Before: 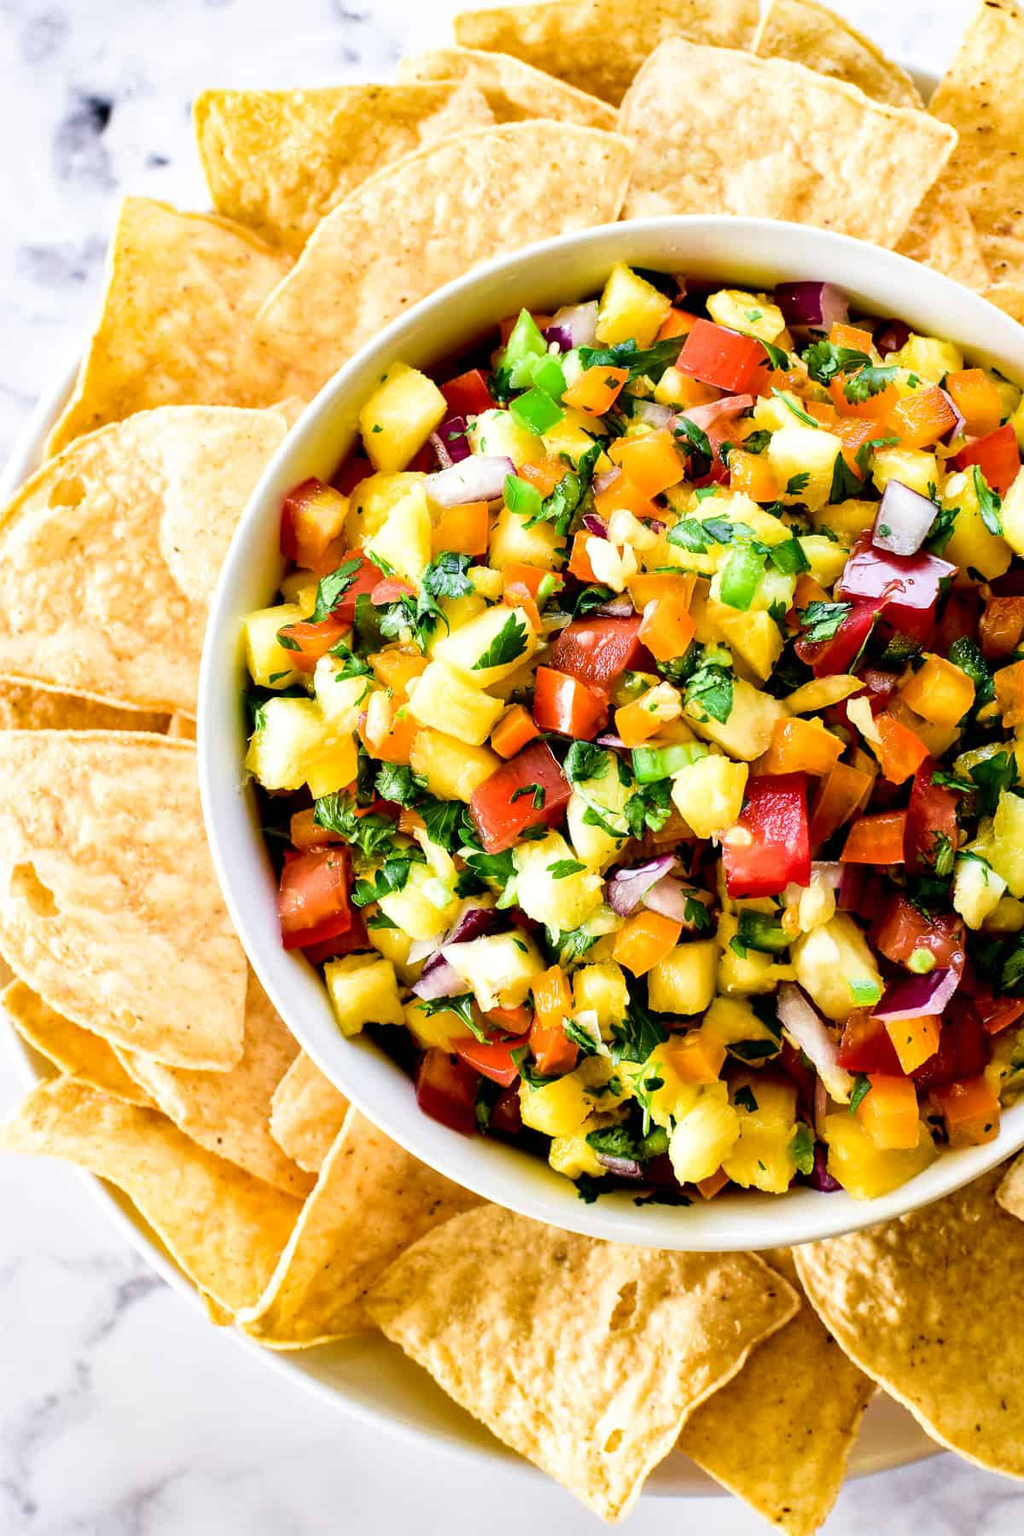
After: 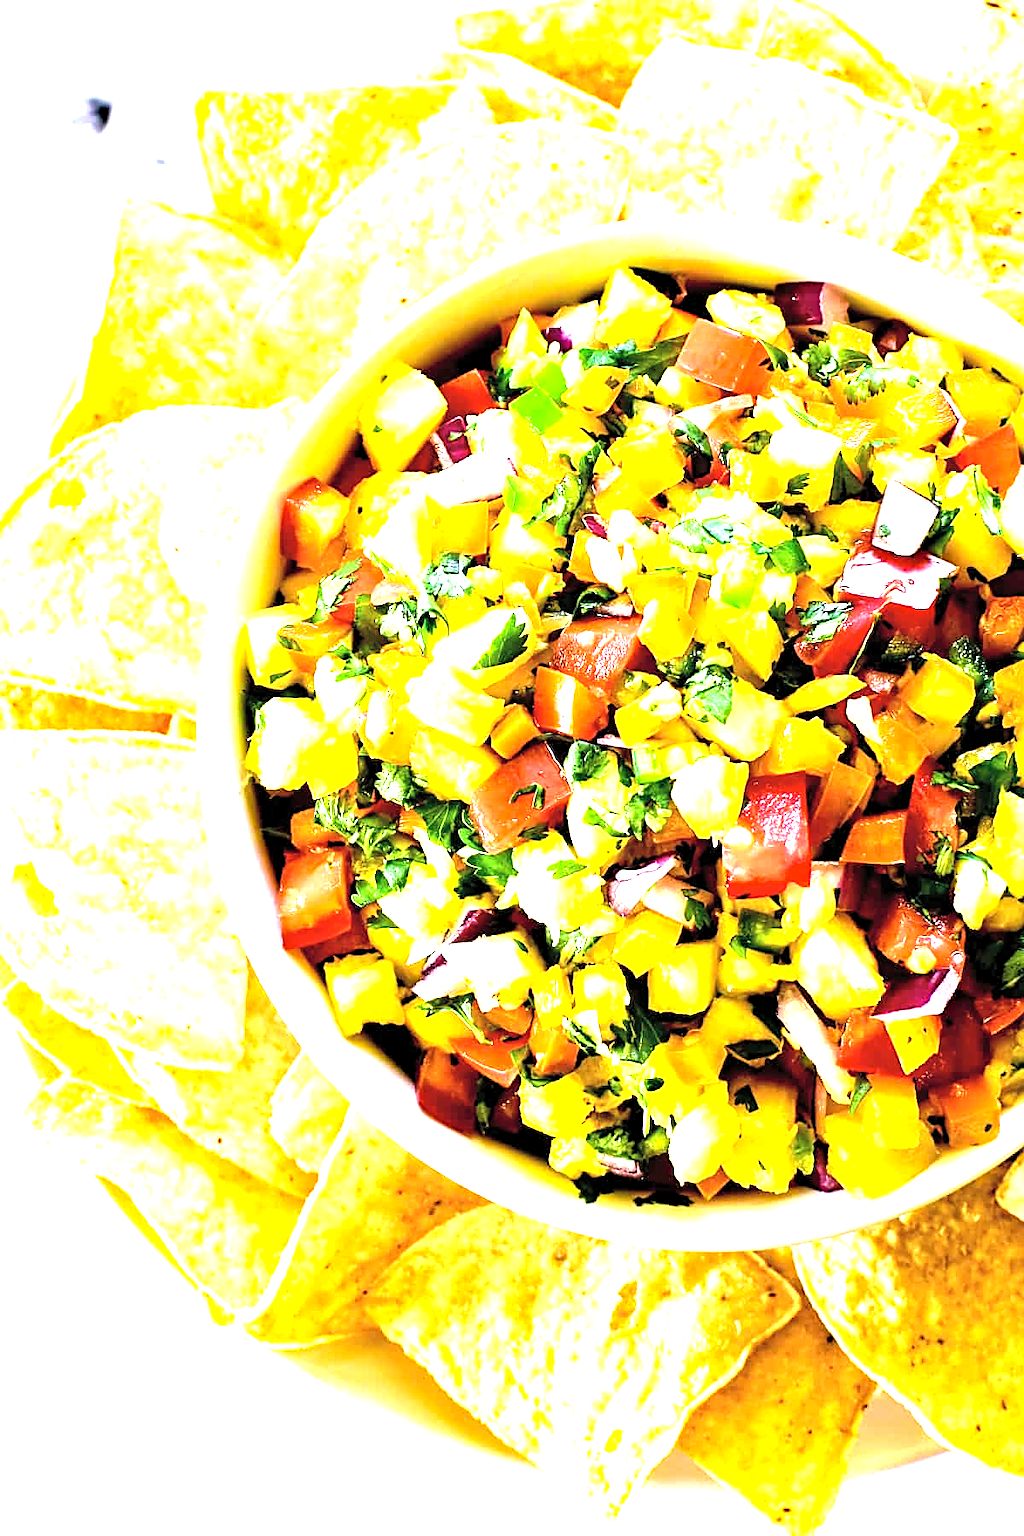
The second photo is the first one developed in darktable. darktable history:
levels: levels [0.012, 0.367, 0.697]
haze removal: adaptive false
sharpen: on, module defaults
contrast brightness saturation: brightness 0.152
